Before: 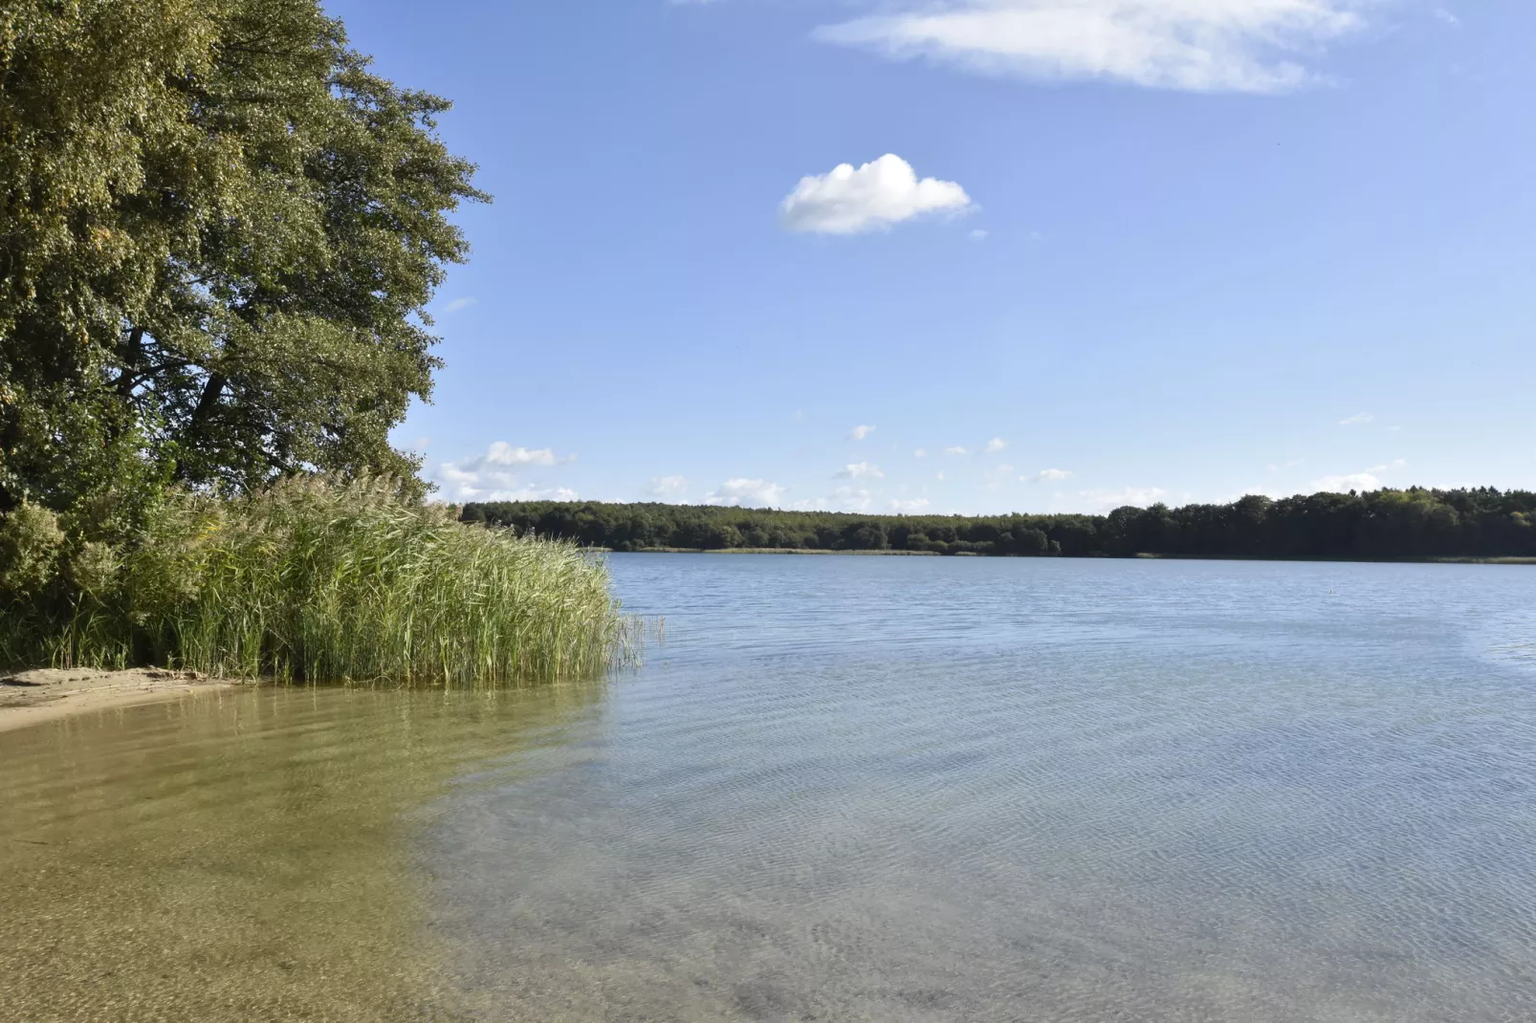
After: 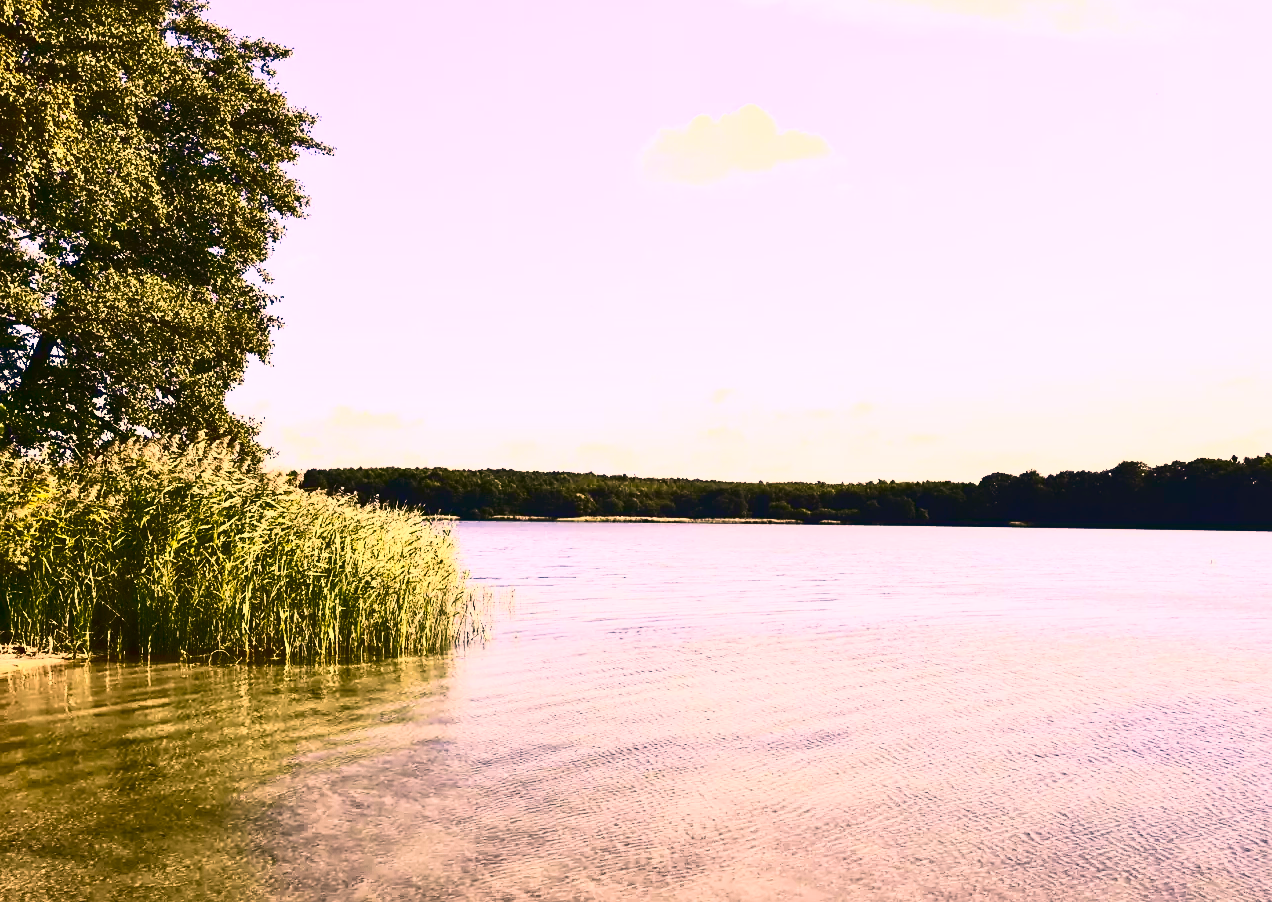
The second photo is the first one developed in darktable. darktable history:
sharpen: radius 1.864, amount 0.398, threshold 1.271
crop: left 11.225%, top 5.381%, right 9.565%, bottom 10.314%
velvia: on, module defaults
color balance rgb: perceptual saturation grading › global saturation 25%, global vibrance 20%
graduated density: rotation -180°, offset 27.42
color correction: highlights a* 21.88, highlights b* 22.25
contrast brightness saturation: contrast 0.93, brightness 0.2
tone curve: curves: ch0 [(0, 0.028) (0.138, 0.156) (0.468, 0.516) (0.754, 0.823) (1, 1)], color space Lab, linked channels, preserve colors none
